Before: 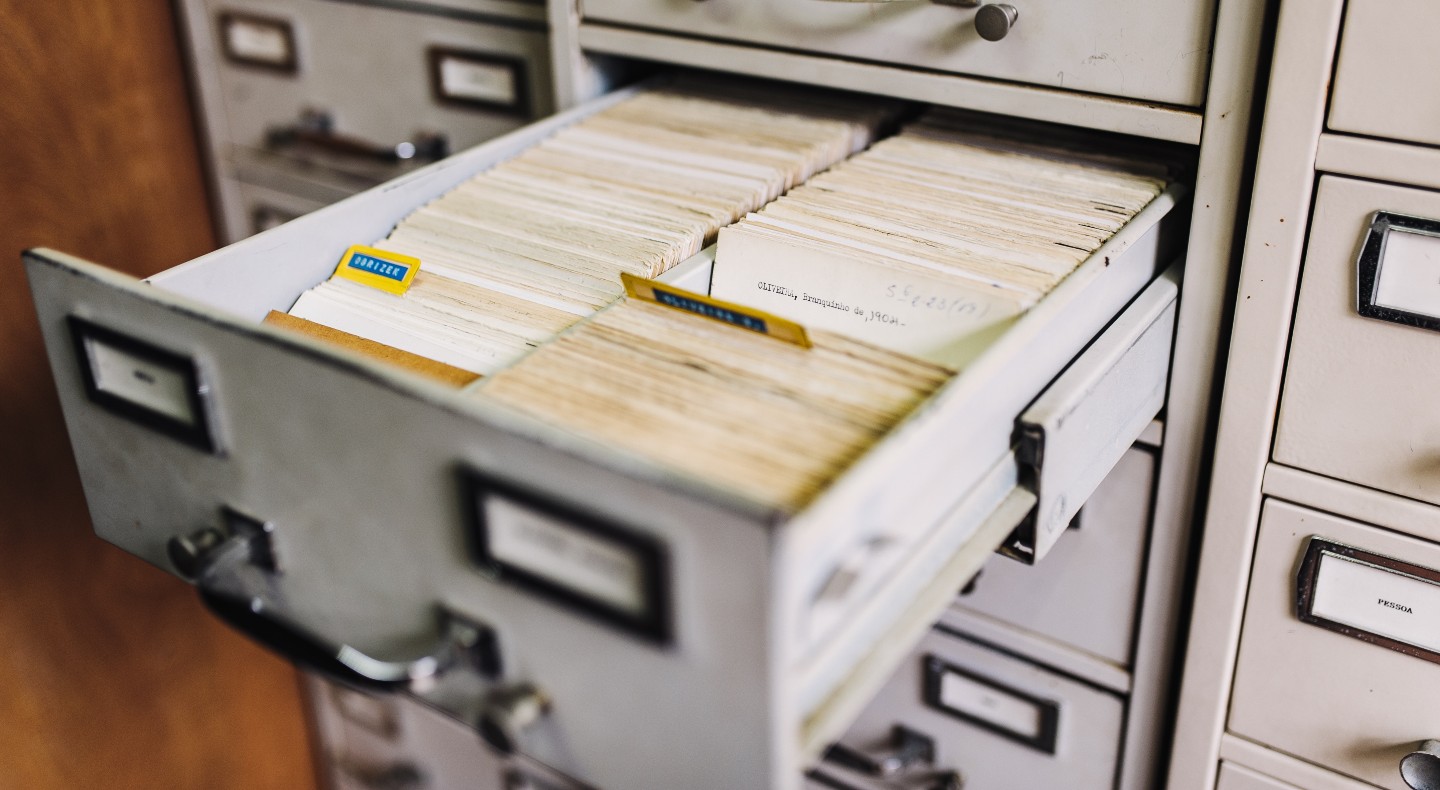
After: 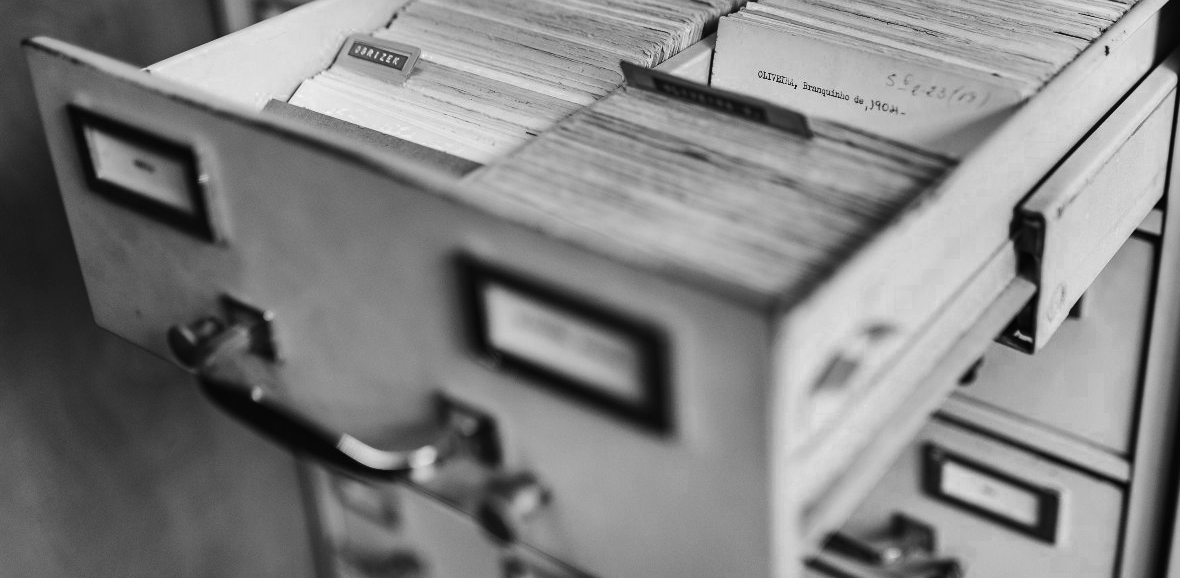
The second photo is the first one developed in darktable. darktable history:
shadows and highlights: shadows 24.37, highlights -77.75, soften with gaussian
crop: top 26.823%, right 18.011%
color zones: curves: ch0 [(0, 0.613) (0.01, 0.613) (0.245, 0.448) (0.498, 0.529) (0.642, 0.665) (0.879, 0.777) (0.99, 0.613)]; ch1 [(0, 0) (0.143, 0) (0.286, 0) (0.429, 0) (0.571, 0) (0.714, 0) (0.857, 0)]
